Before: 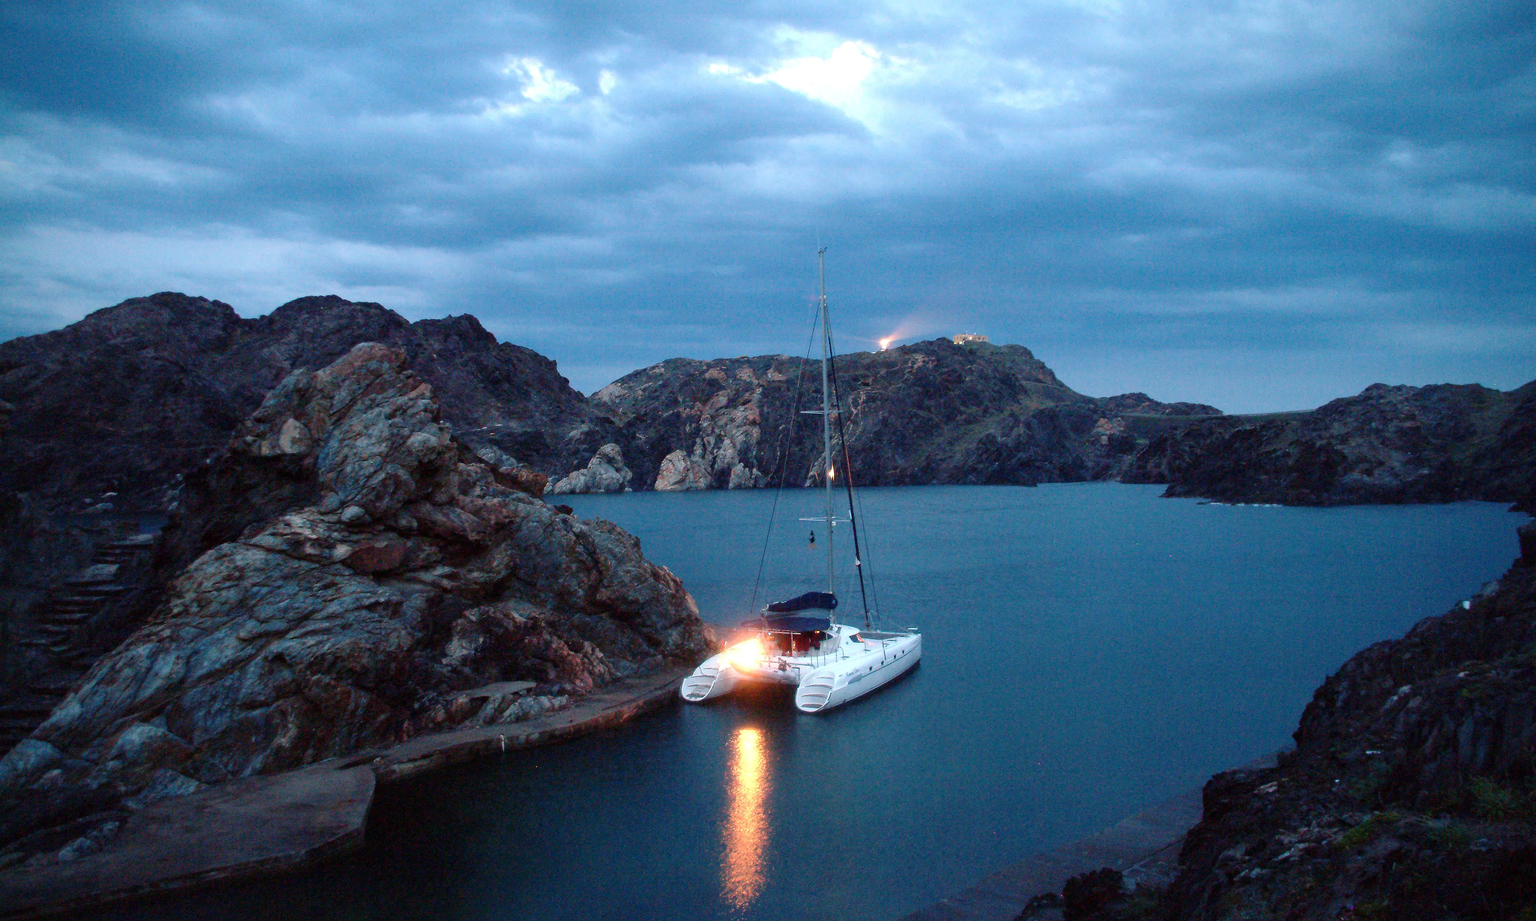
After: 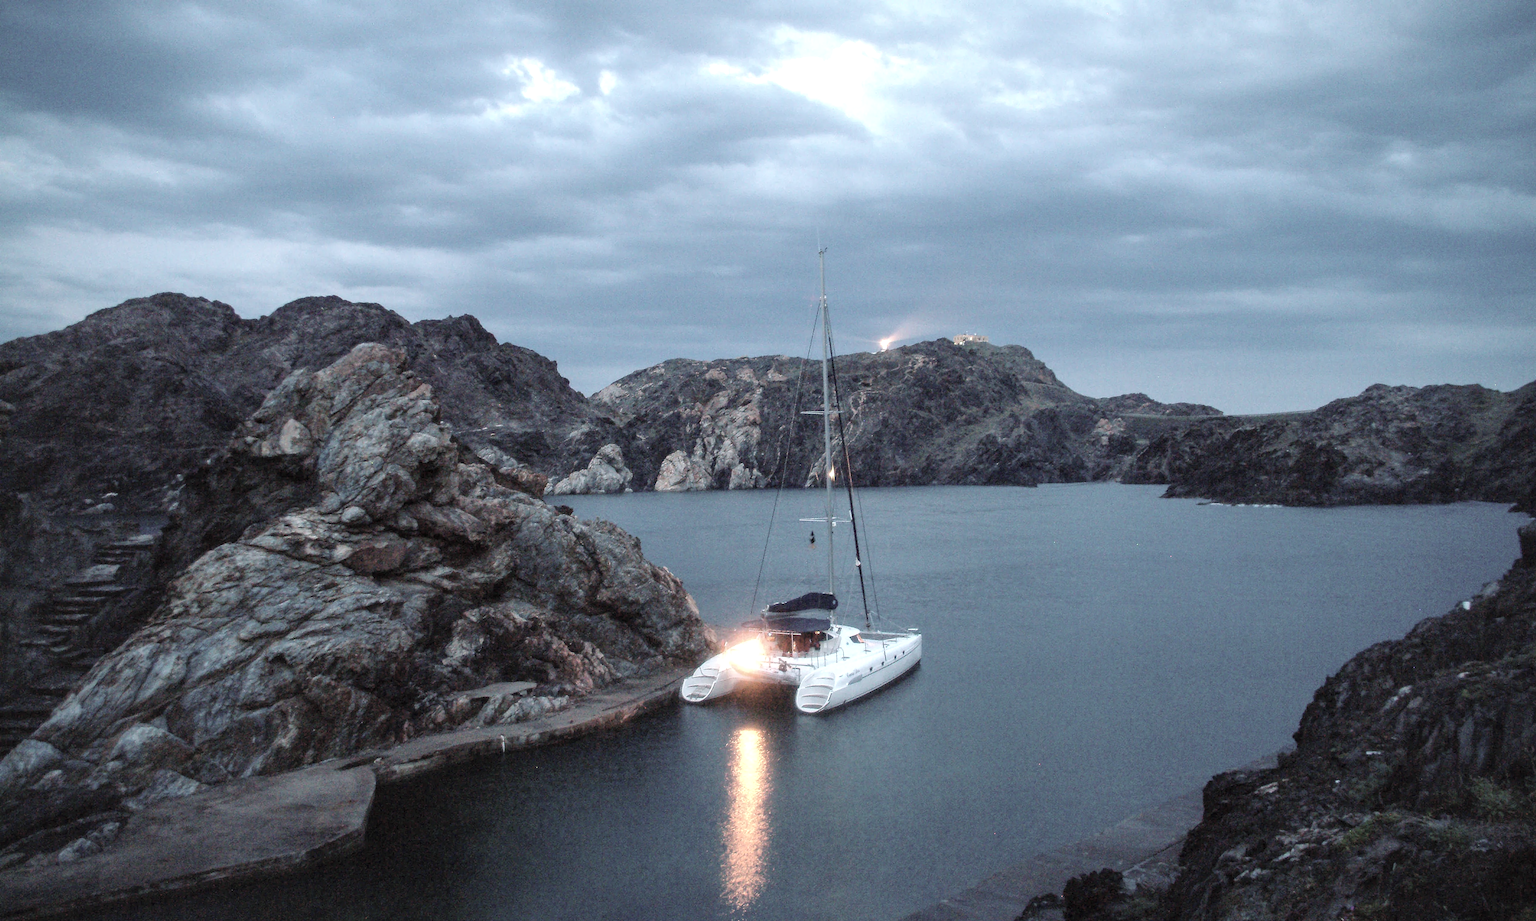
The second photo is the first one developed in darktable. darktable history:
exposure: black level correction -0.001, exposure 0.08 EV, compensate highlight preservation false
local contrast: on, module defaults
contrast brightness saturation: brightness 0.18, saturation -0.5
